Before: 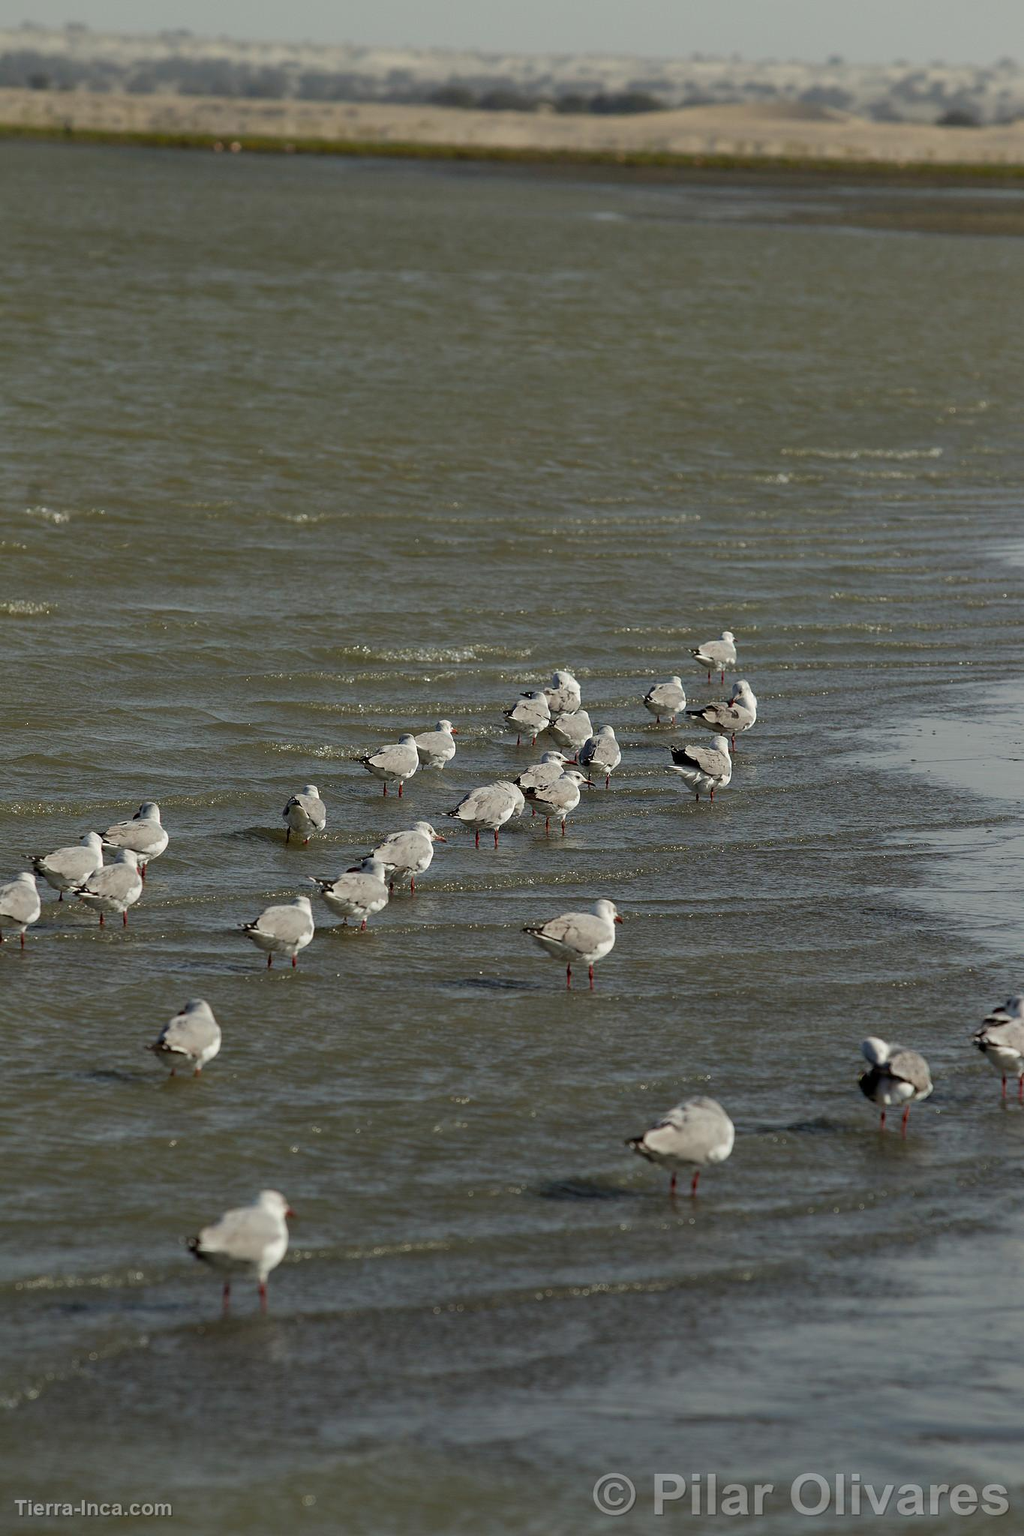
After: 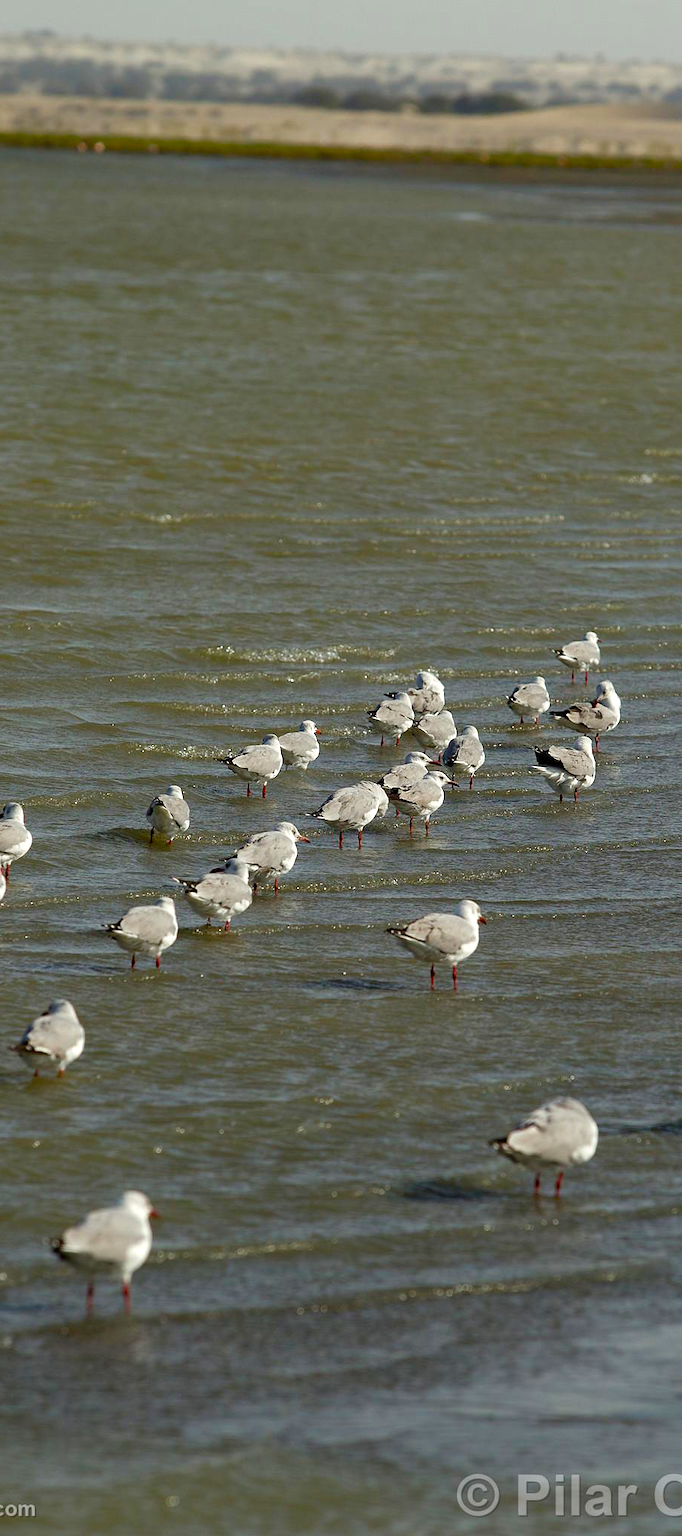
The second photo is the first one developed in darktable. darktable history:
crop and rotate: left 13.342%, right 19.991%
color balance rgb: perceptual saturation grading › global saturation 25%, perceptual saturation grading › highlights -50%, perceptual saturation grading › shadows 30%, perceptual brilliance grading › global brilliance 12%, global vibrance 20%
